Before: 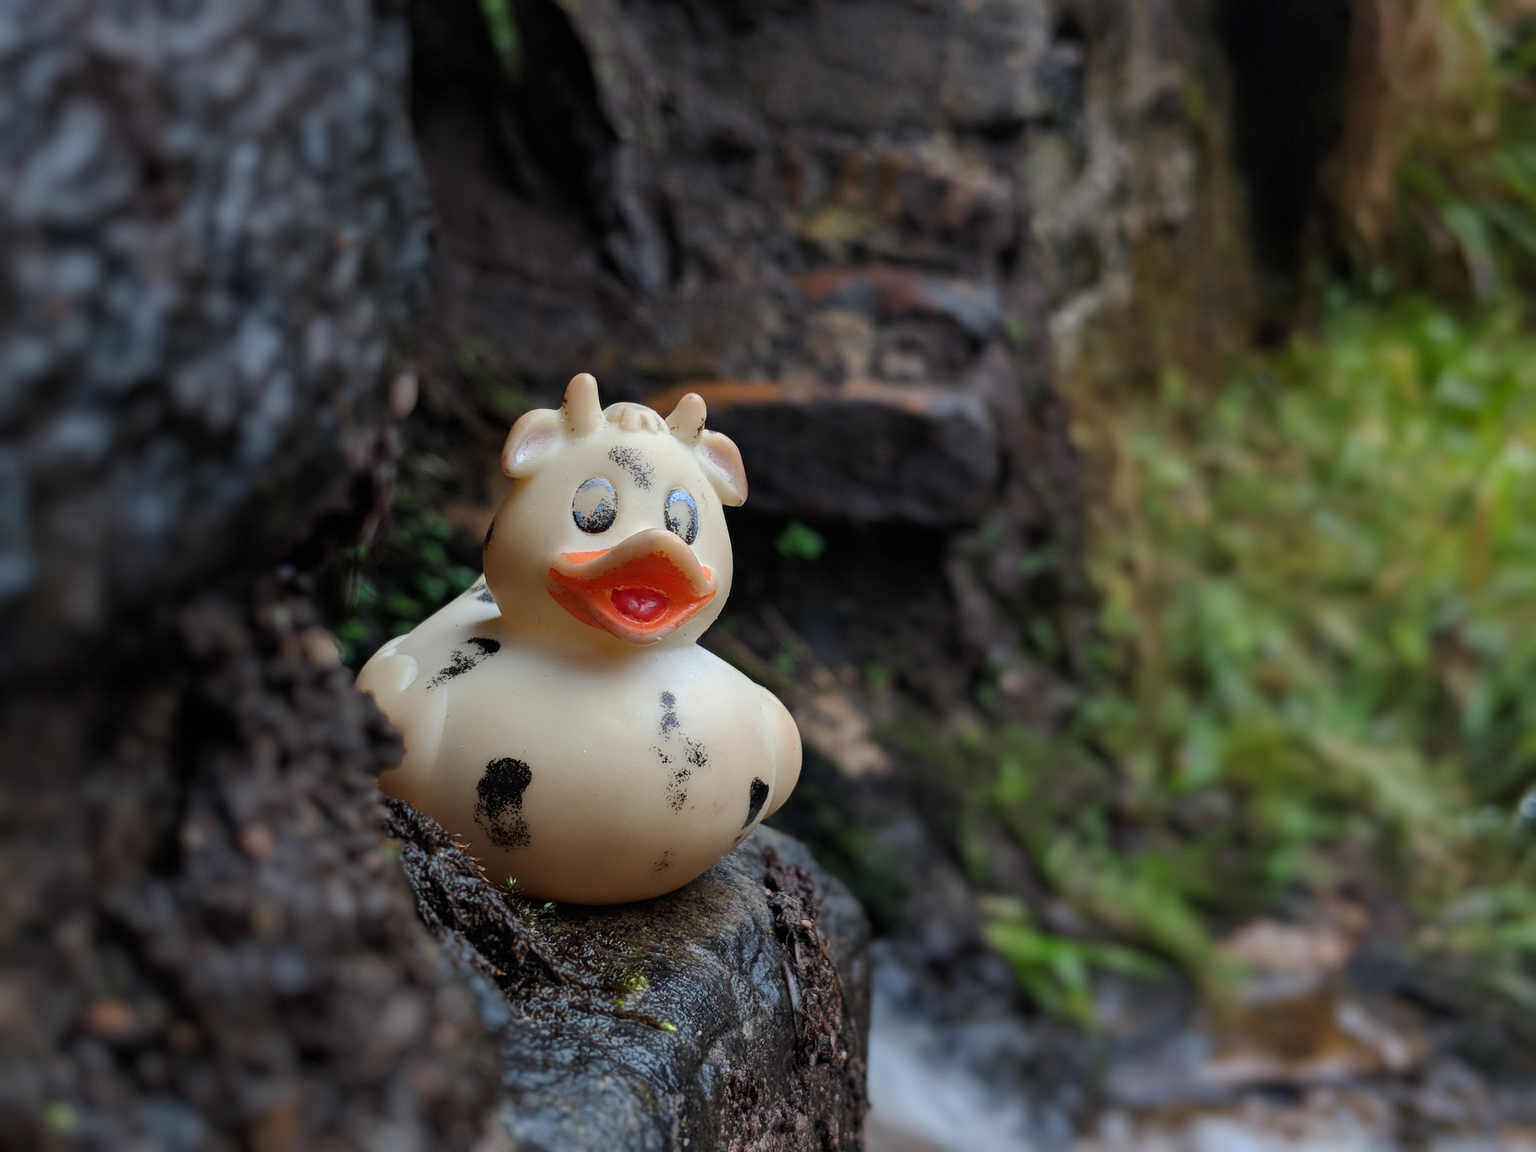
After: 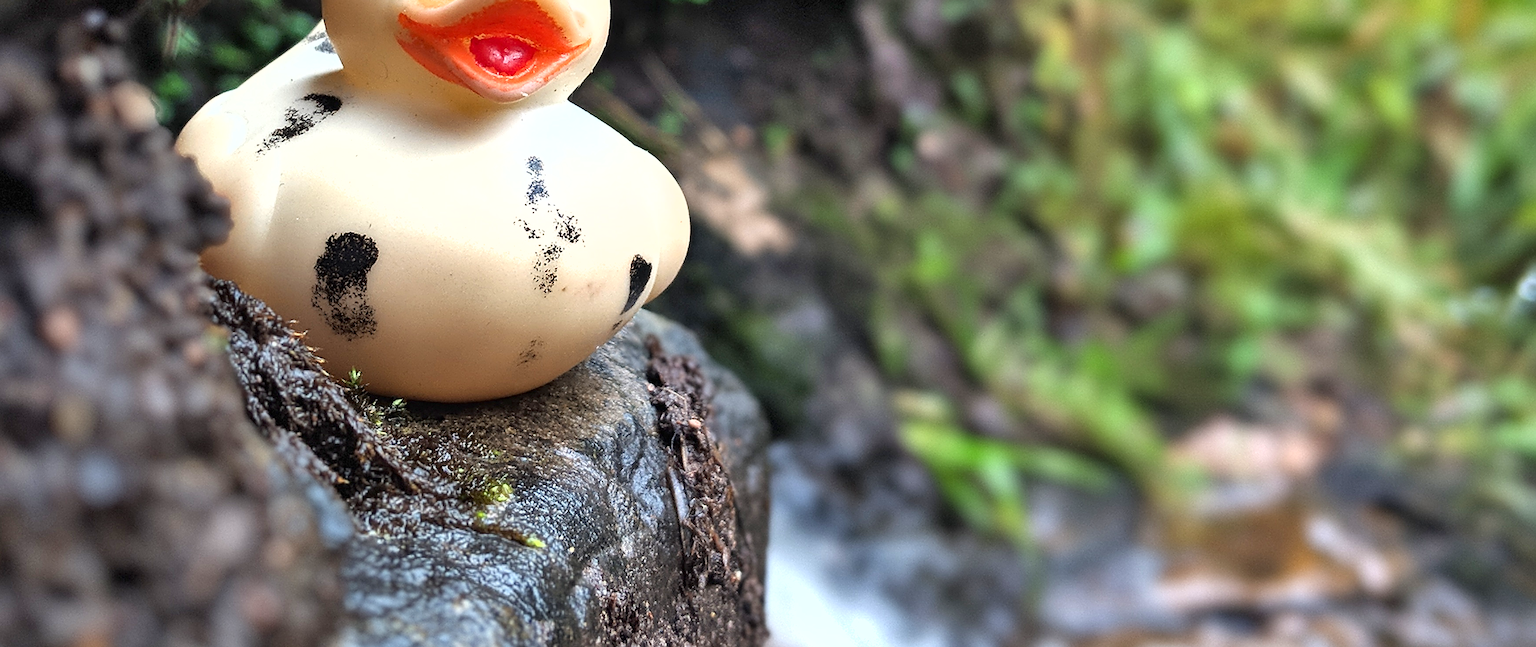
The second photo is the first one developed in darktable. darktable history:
crop and rotate: left 13.297%, top 48.374%, bottom 2.879%
sharpen: on, module defaults
exposure: black level correction 0, exposure 1.386 EV, compensate exposure bias true, compensate highlight preservation false
shadows and highlights: white point adjustment 0.062, highlights color adjustment 41.29%, soften with gaussian
